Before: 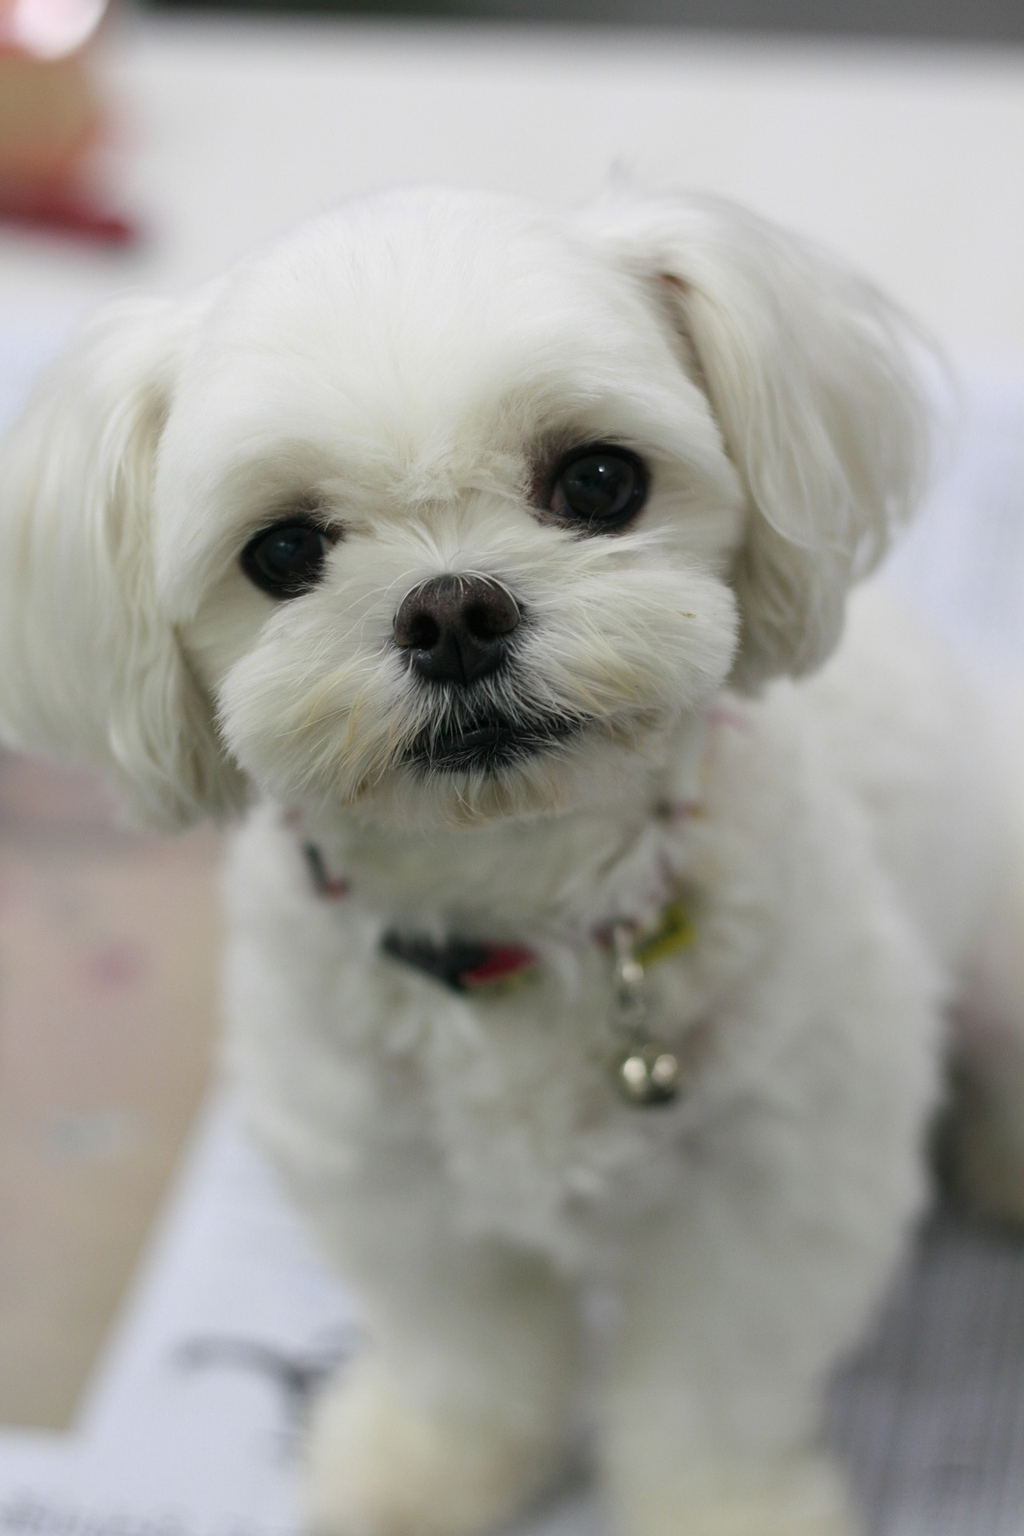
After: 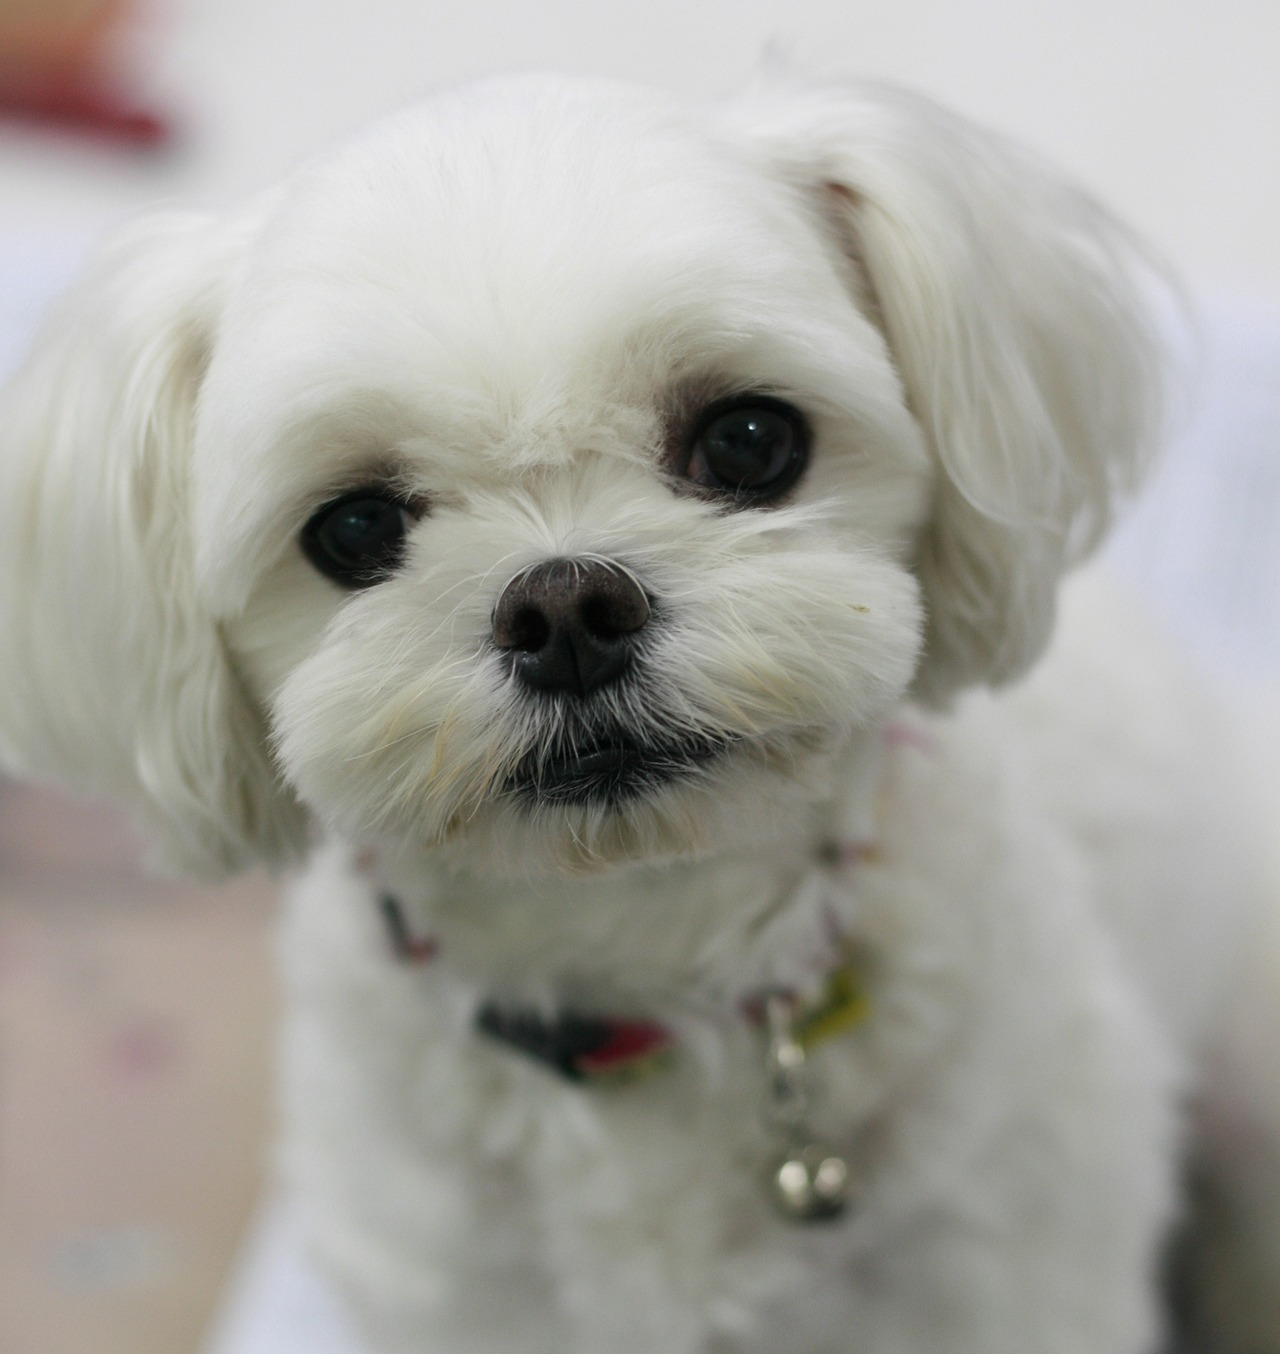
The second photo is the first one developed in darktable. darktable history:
crop and rotate: top 8.363%, bottom 21.079%
